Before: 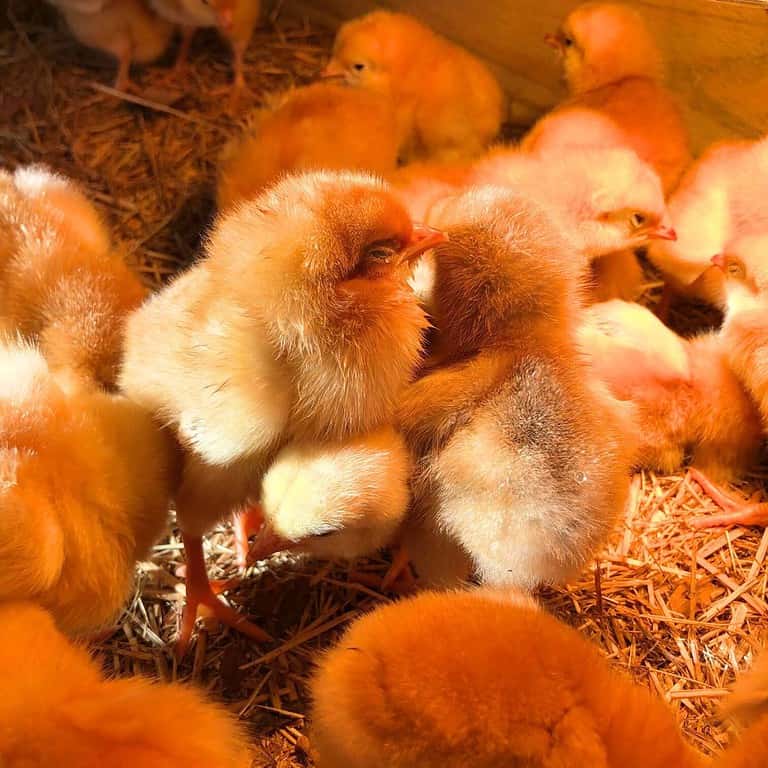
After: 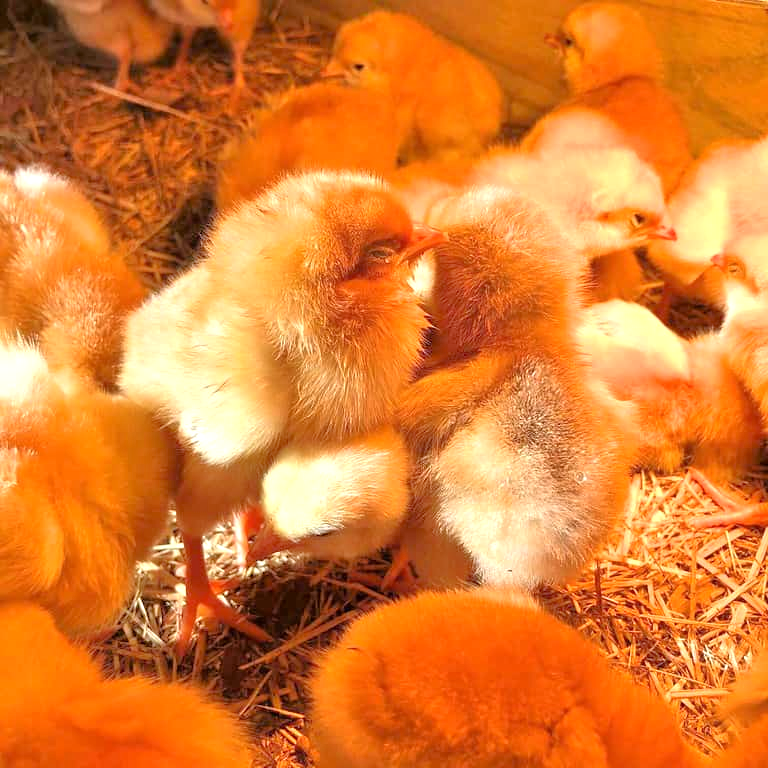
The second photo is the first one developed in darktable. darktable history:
exposure: exposure 0.376 EV, compensate highlight preservation false
tone equalizer: -7 EV 0.15 EV, -6 EV 0.6 EV, -5 EV 1.15 EV, -4 EV 1.33 EV, -3 EV 1.15 EV, -2 EV 0.6 EV, -1 EV 0.15 EV, mask exposure compensation -0.5 EV
